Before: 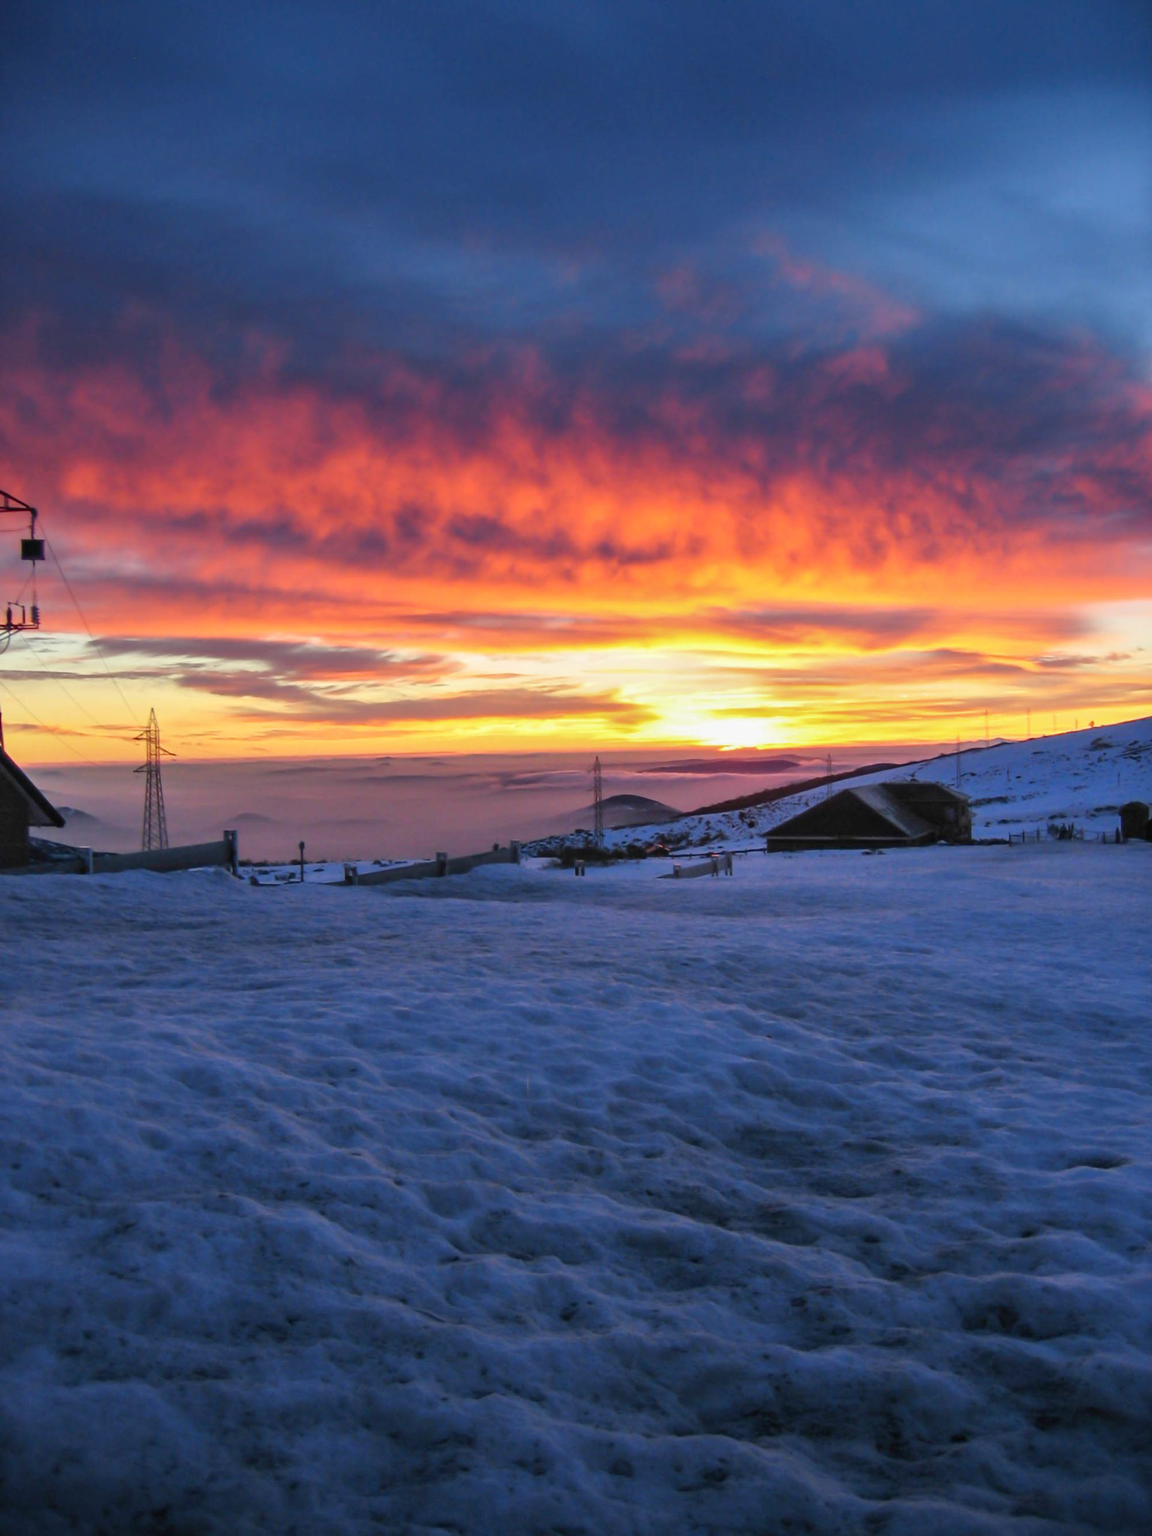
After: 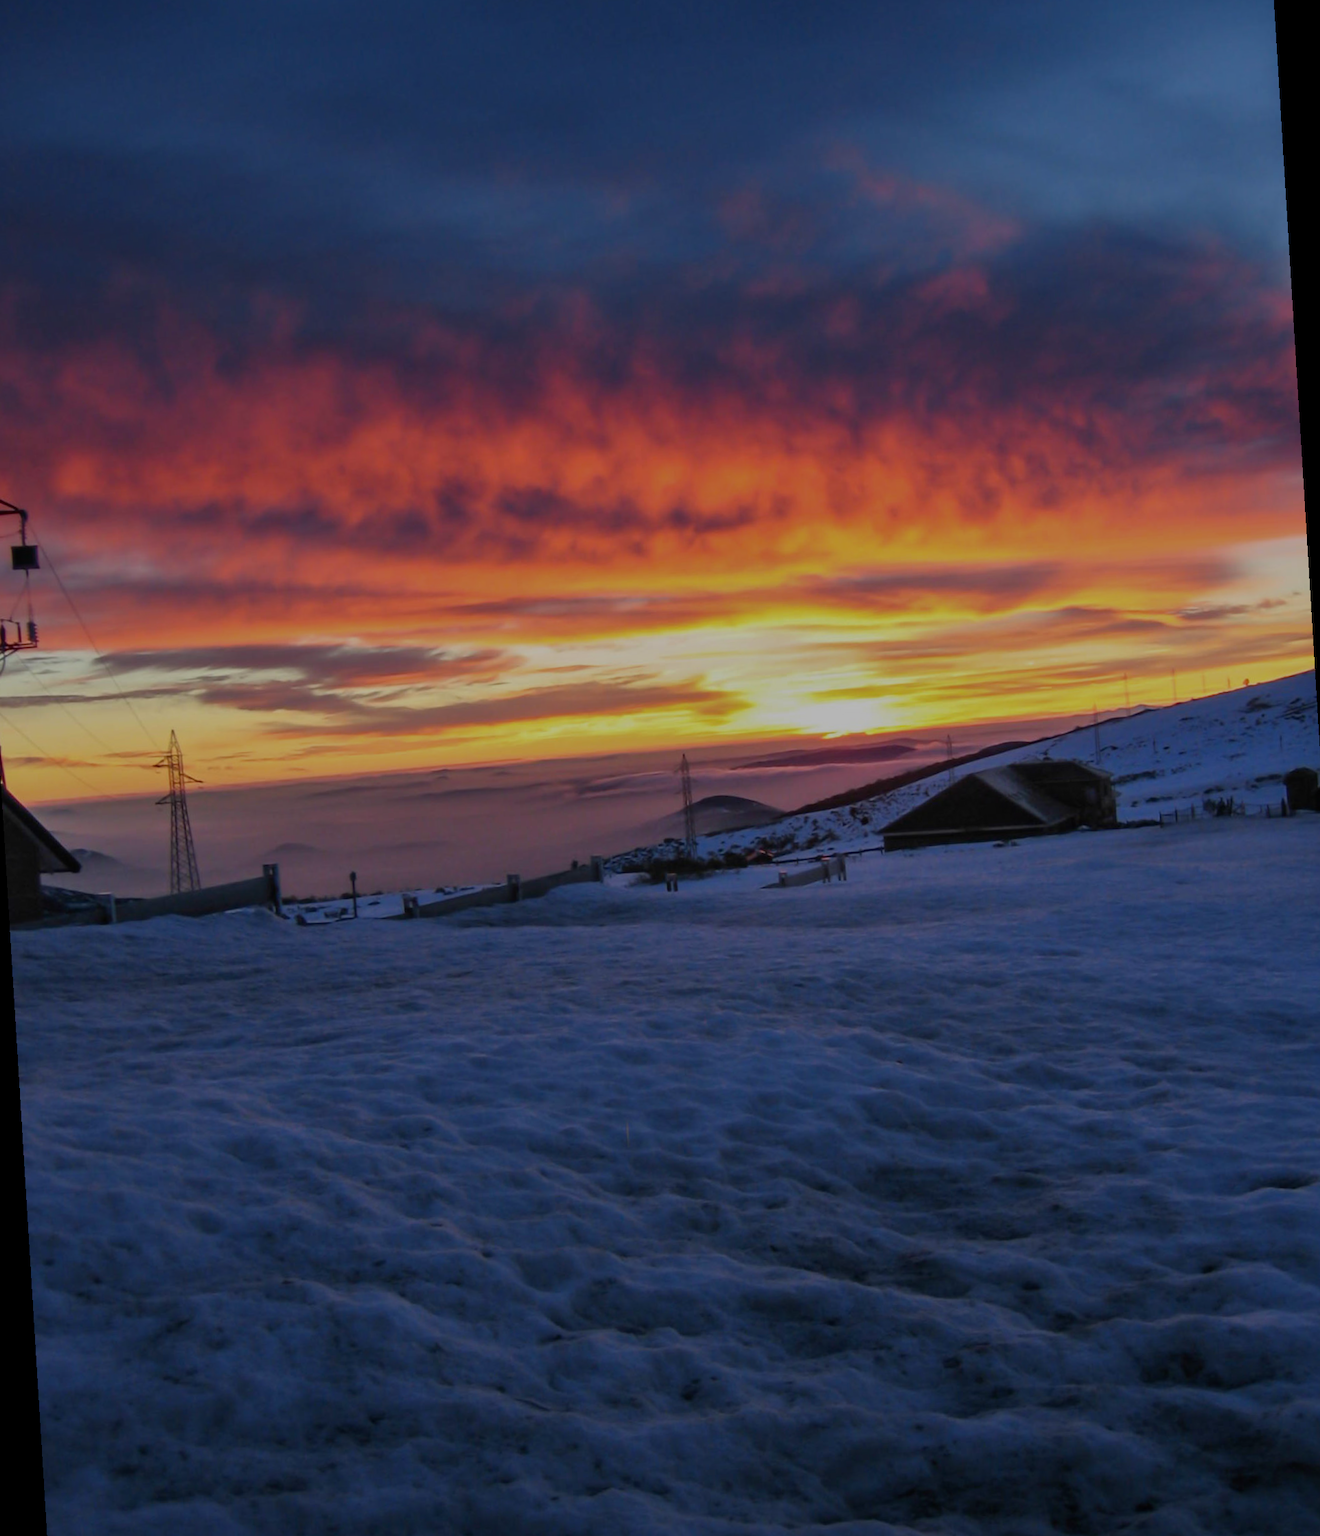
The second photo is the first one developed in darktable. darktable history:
exposure: exposure -1 EV, compensate highlight preservation false
rotate and perspective: rotation -3.52°, crop left 0.036, crop right 0.964, crop top 0.081, crop bottom 0.919
